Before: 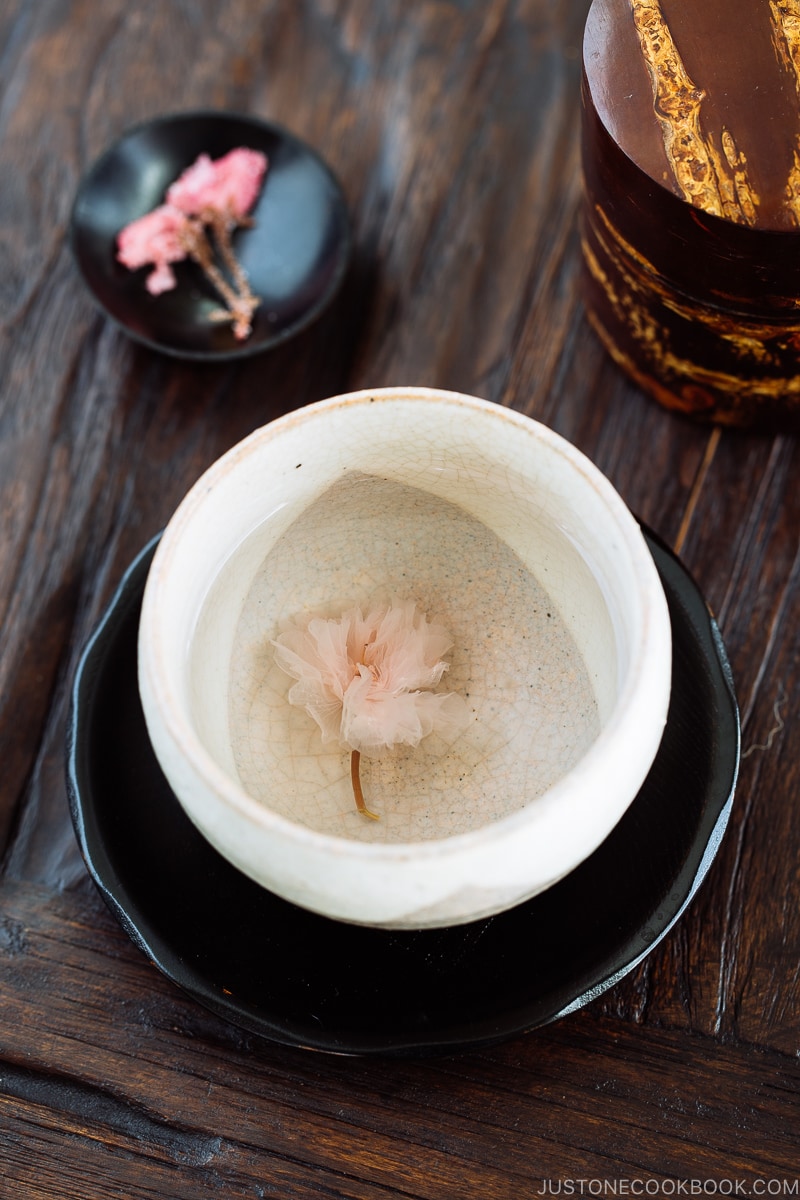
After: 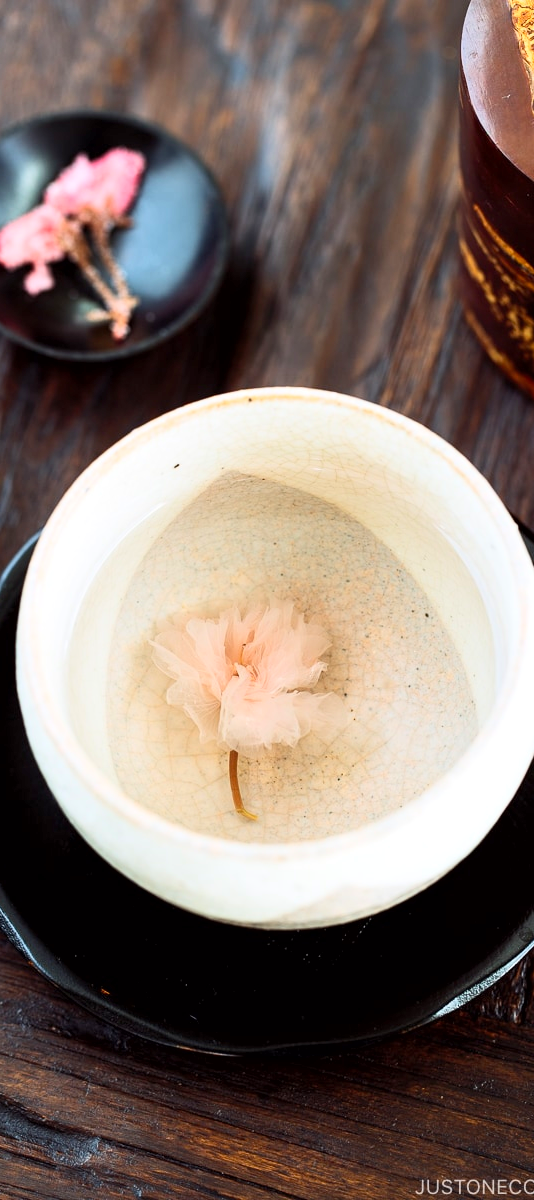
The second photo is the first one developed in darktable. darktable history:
contrast brightness saturation: contrast 0.204, brightness 0.163, saturation 0.218
exposure: black level correction 0.003, exposure 0.146 EV, compensate highlight preservation false
crop and rotate: left 15.357%, right 17.879%
